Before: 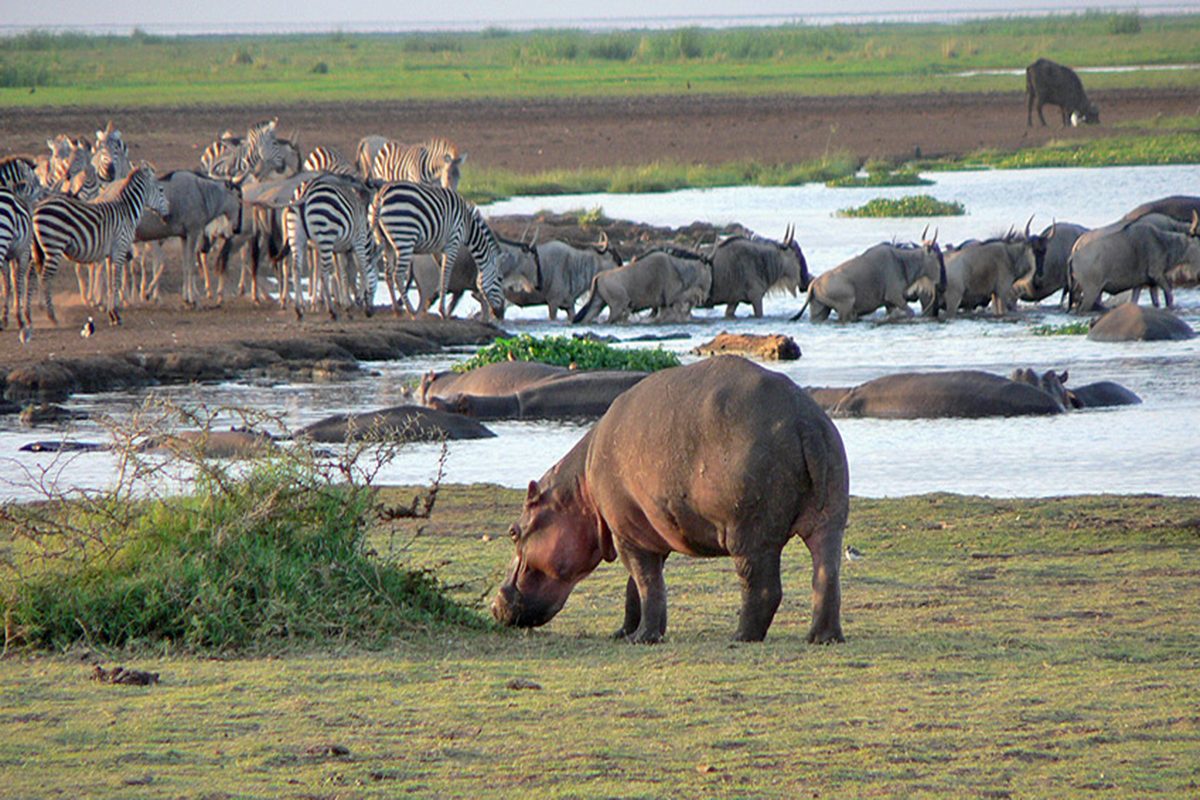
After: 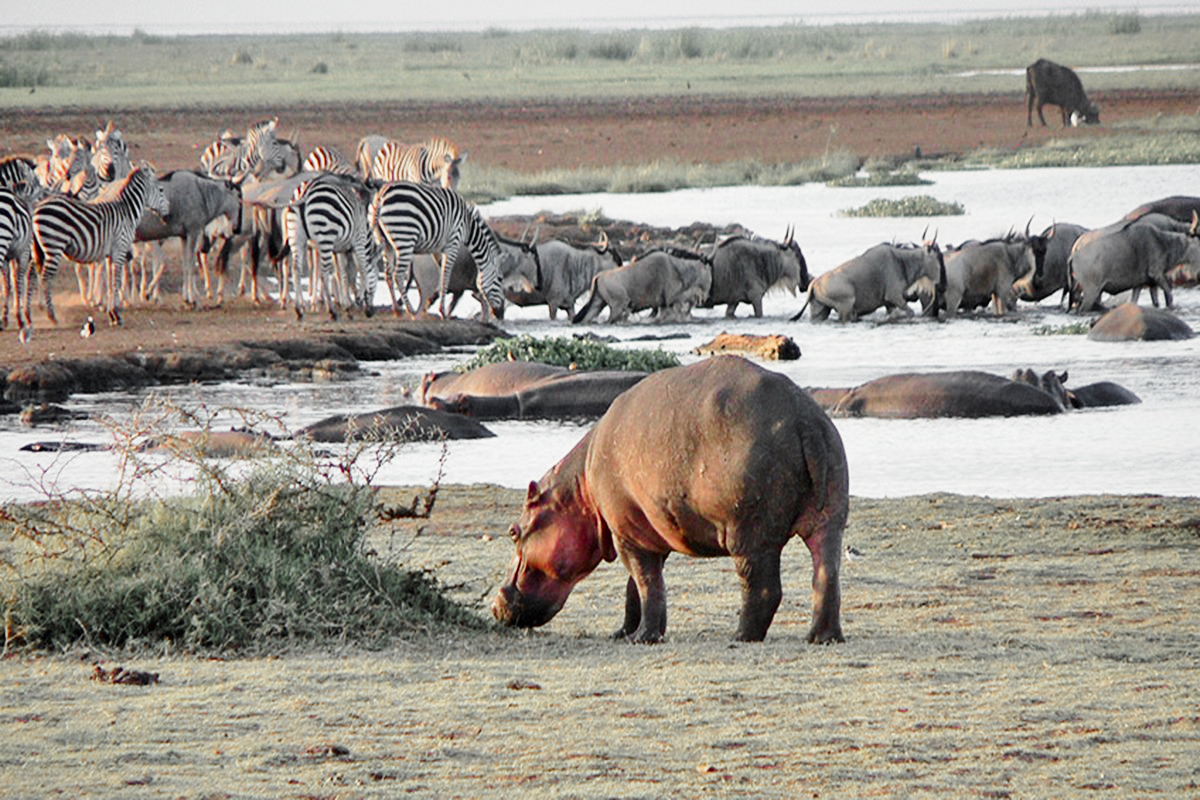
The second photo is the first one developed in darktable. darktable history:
tone curve: curves: ch0 [(0, 0) (0.114, 0.083) (0.291, 0.3) (0.447, 0.535) (0.602, 0.712) (0.772, 0.864) (0.999, 0.978)]; ch1 [(0, 0) (0.389, 0.352) (0.458, 0.433) (0.486, 0.474) (0.509, 0.505) (0.535, 0.541) (0.555, 0.557) (0.677, 0.724) (1, 1)]; ch2 [(0, 0) (0.369, 0.388) (0.449, 0.431) (0.501, 0.5) (0.528, 0.552) (0.561, 0.596) (0.697, 0.721) (1, 1)], preserve colors none
color zones: curves: ch1 [(0, 0.638) (0.193, 0.442) (0.286, 0.15) (0.429, 0.14) (0.571, 0.142) (0.714, 0.154) (0.857, 0.175) (1, 0.638)]
color correction: highlights b* 2.97
